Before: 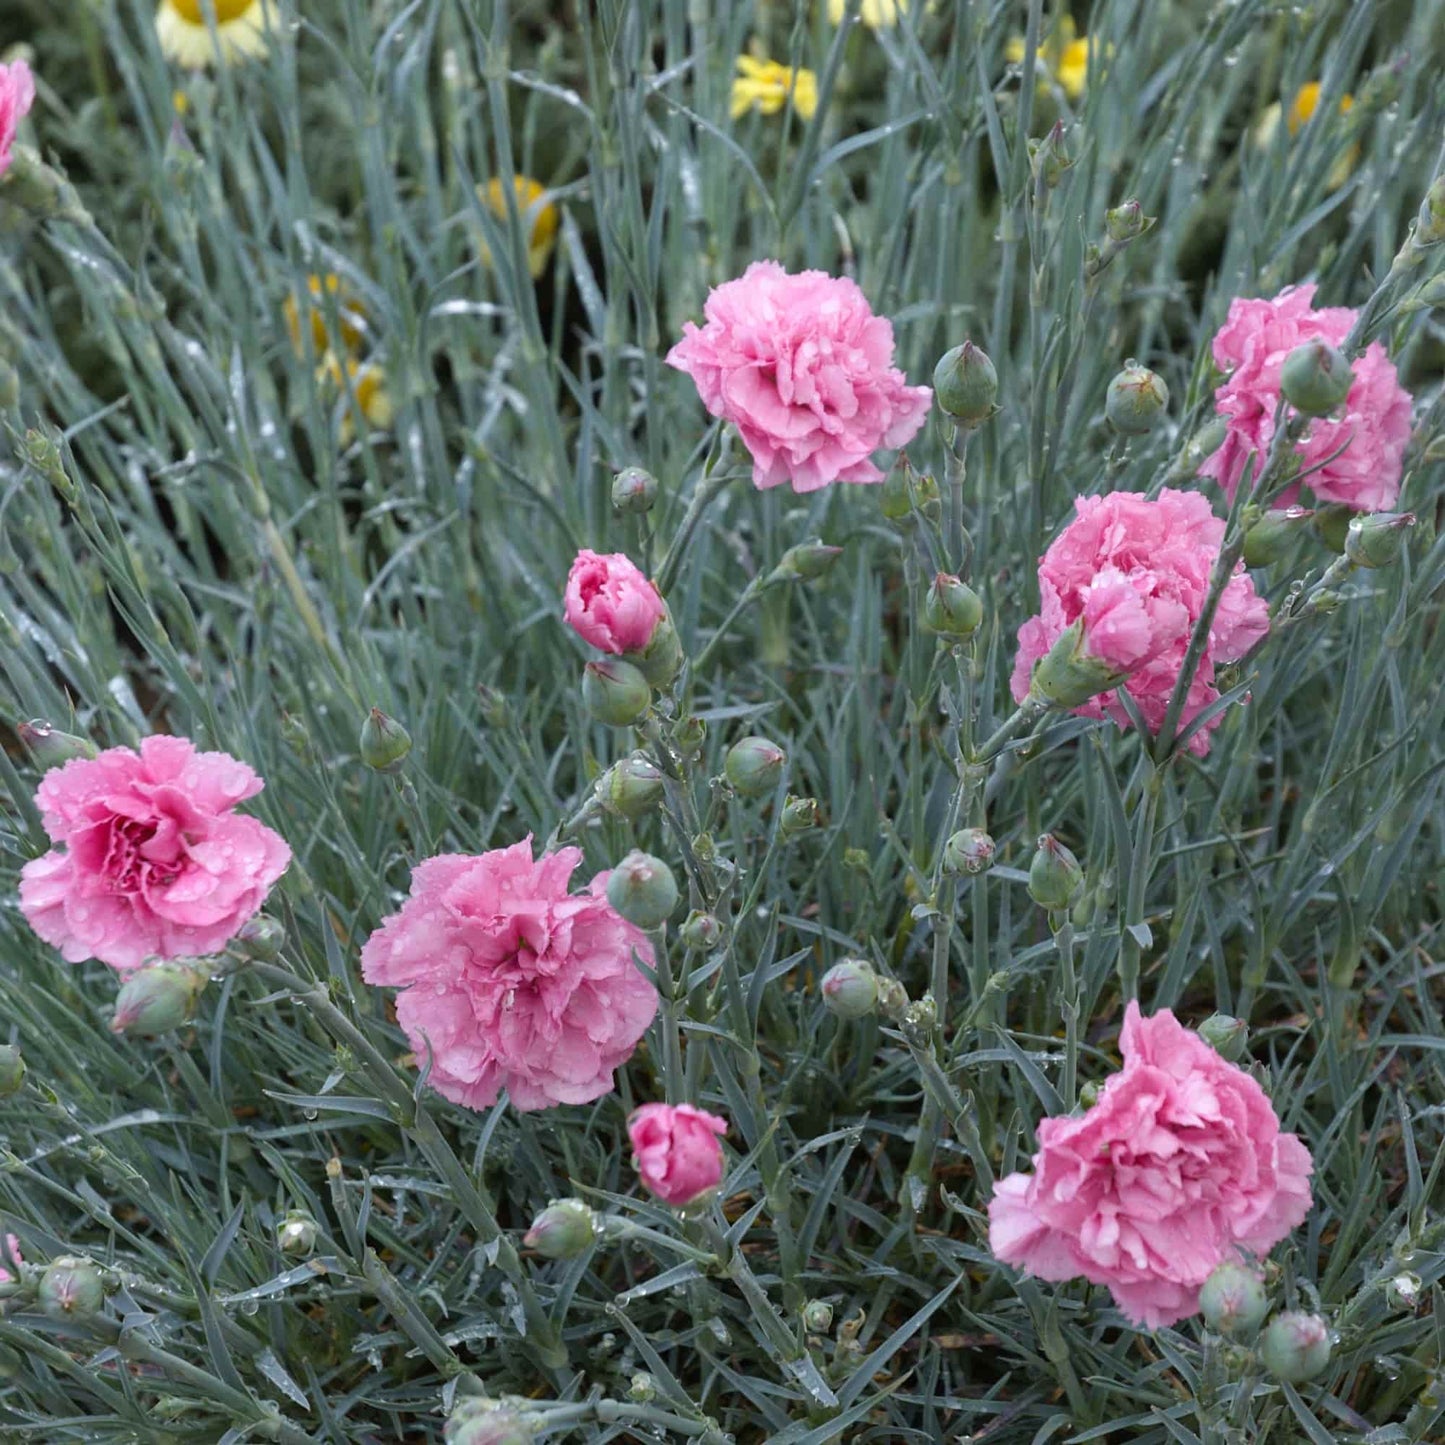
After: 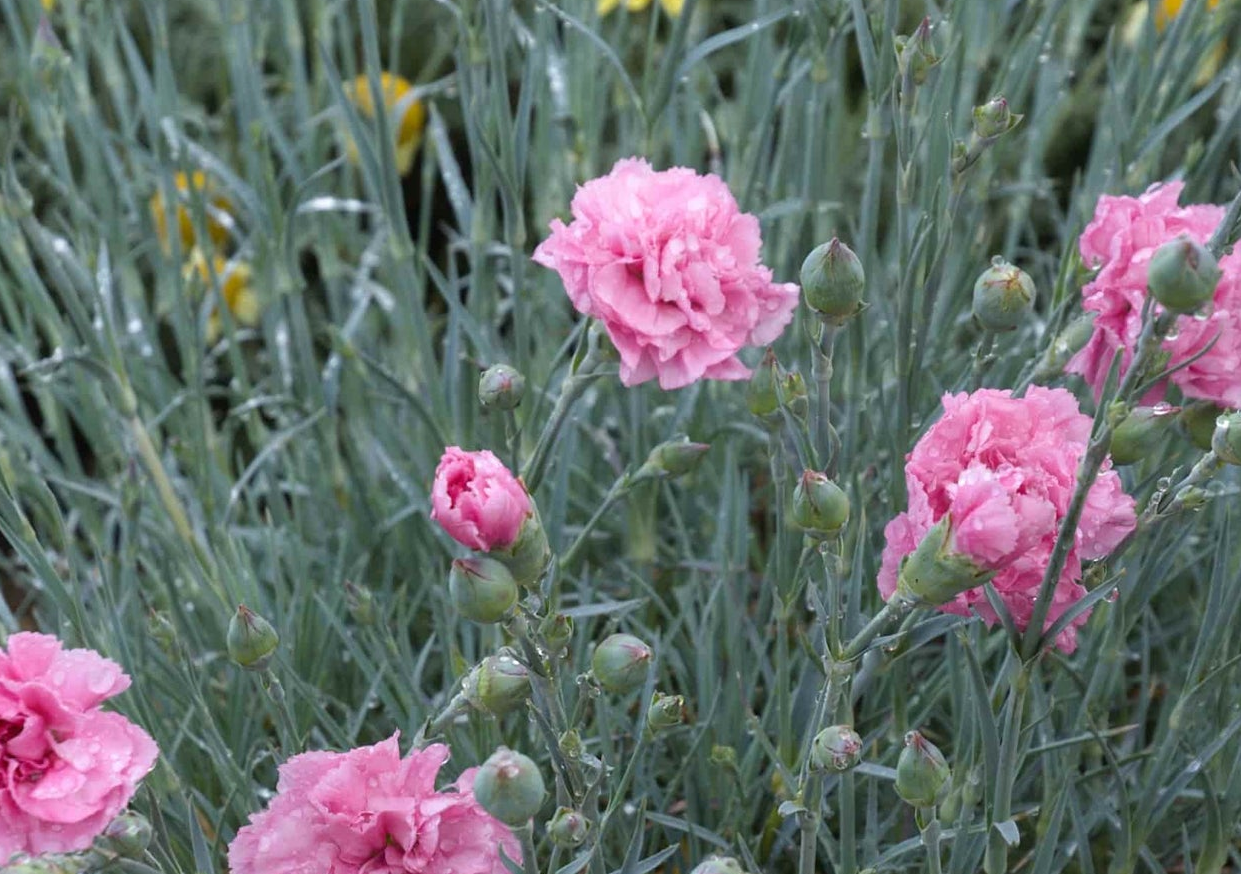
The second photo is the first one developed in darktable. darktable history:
crop and rotate: left 9.268%, top 7.183%, right 4.831%, bottom 32.298%
exposure: compensate highlight preservation false
